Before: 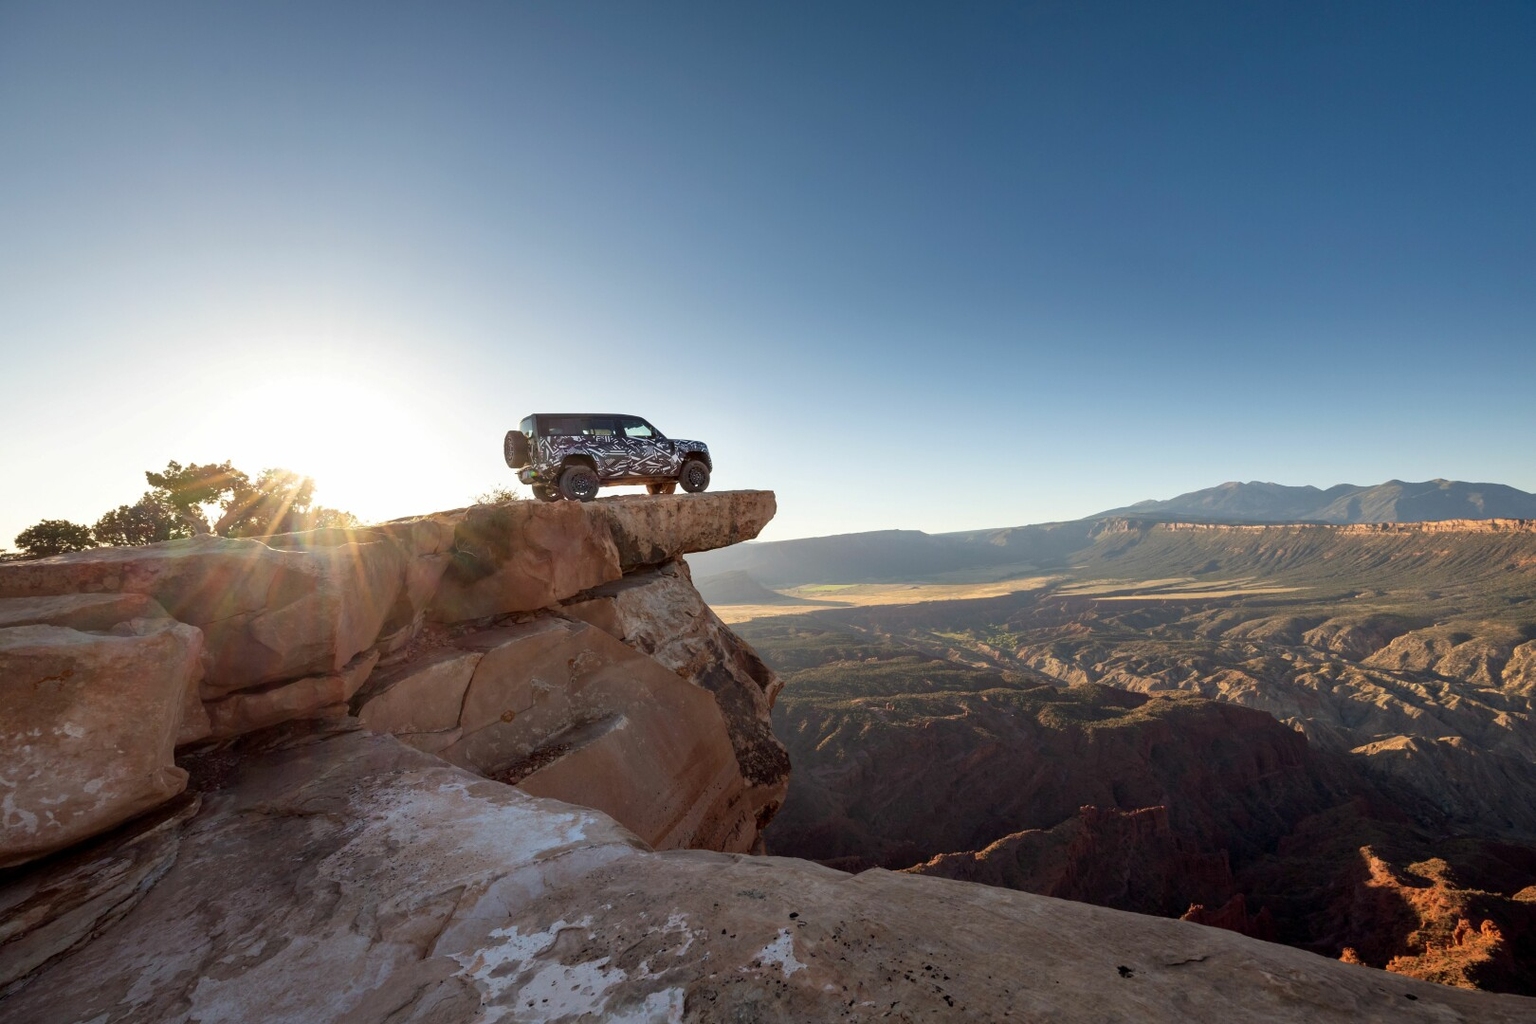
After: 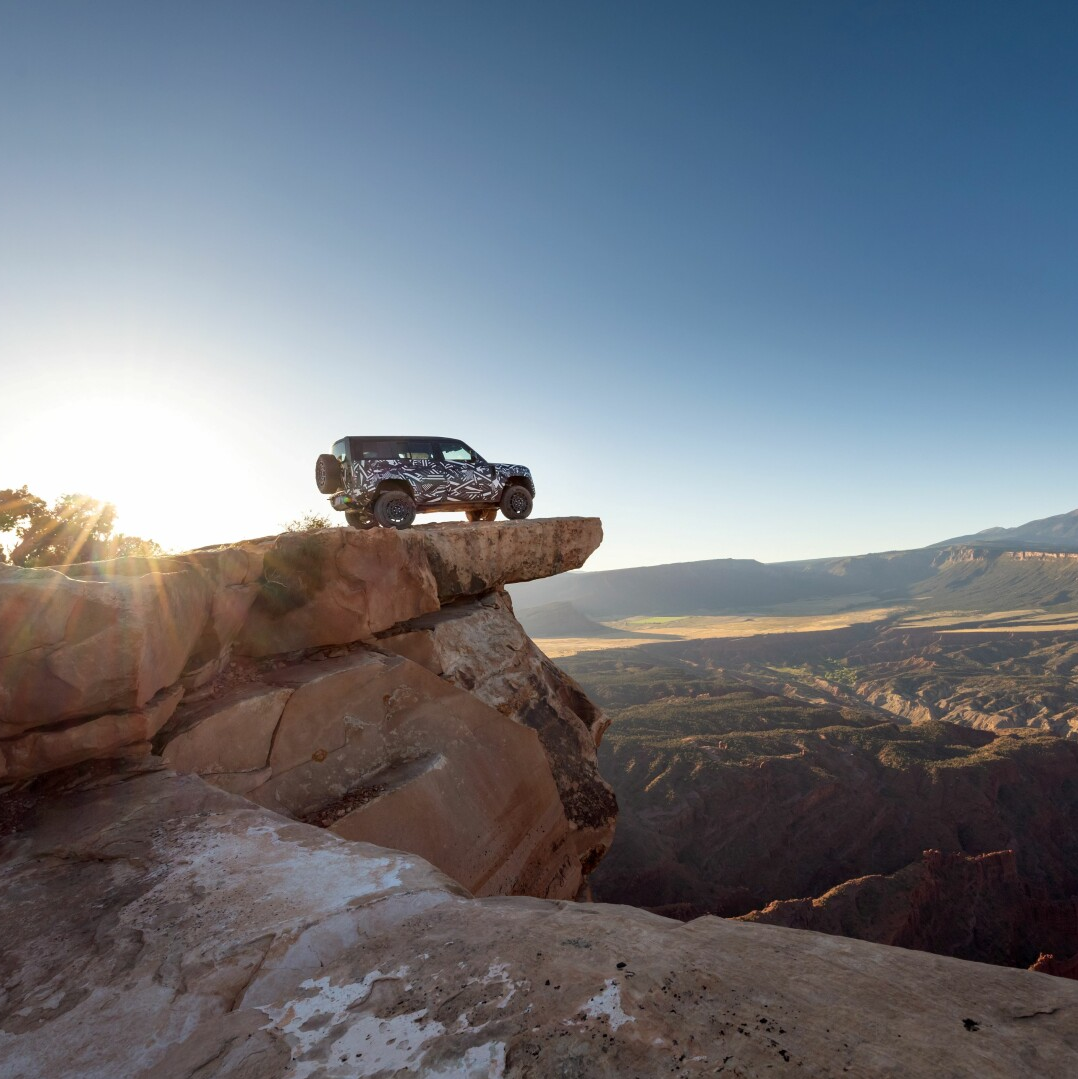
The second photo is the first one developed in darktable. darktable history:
crop and rotate: left 13.37%, right 20.031%
exposure: compensate highlight preservation false
